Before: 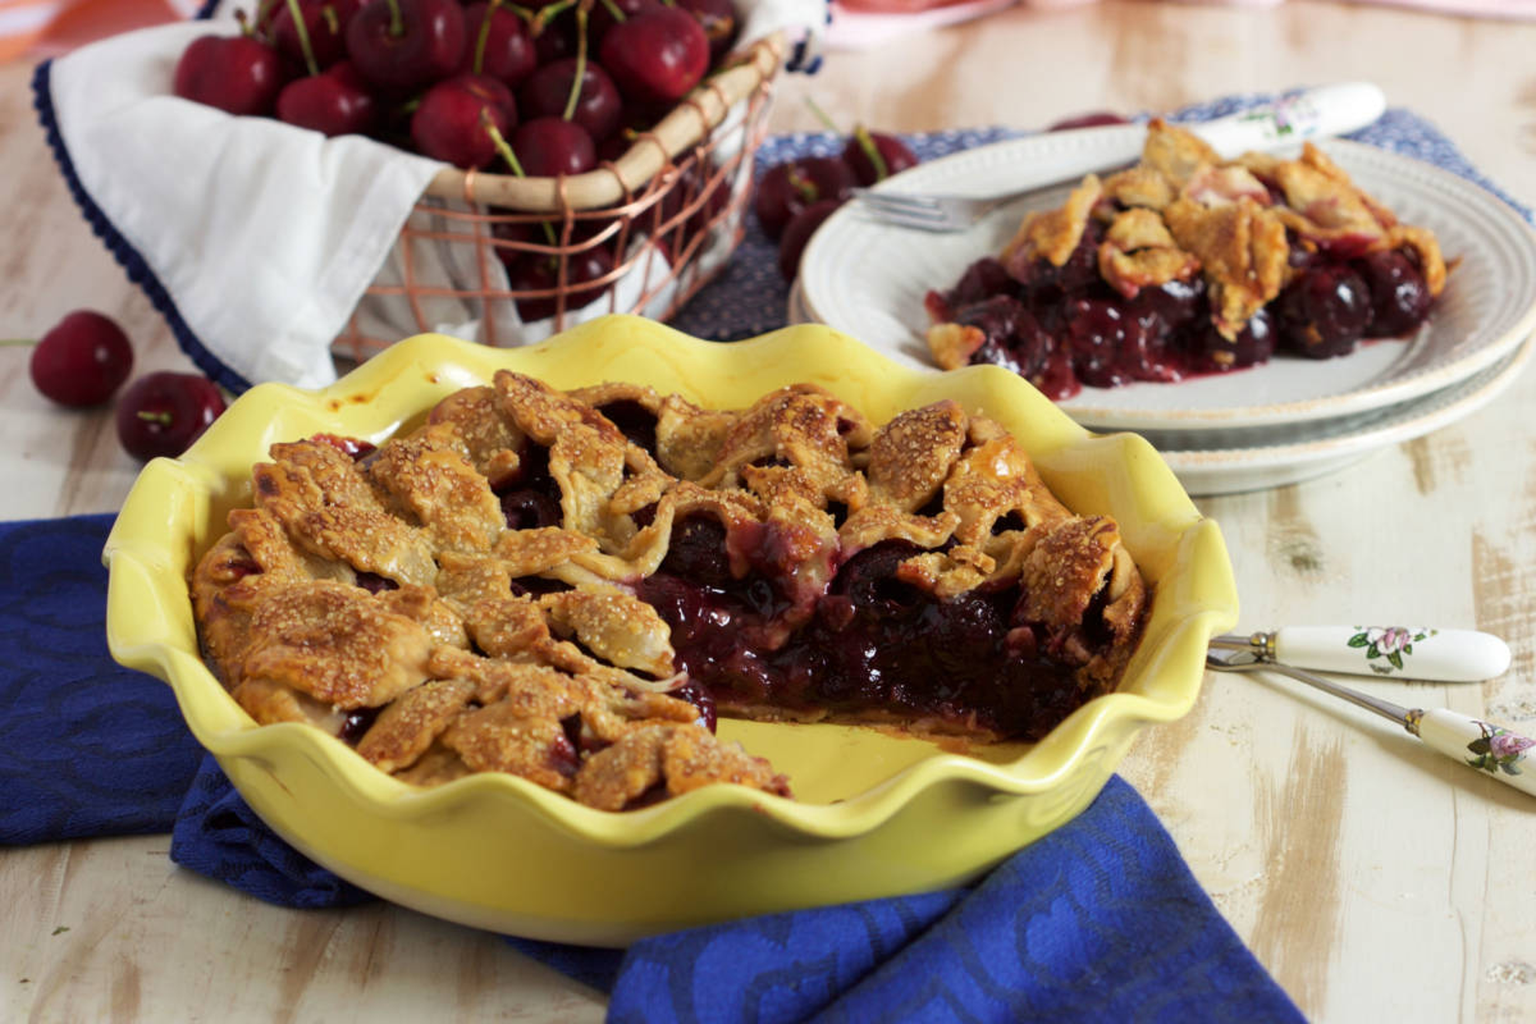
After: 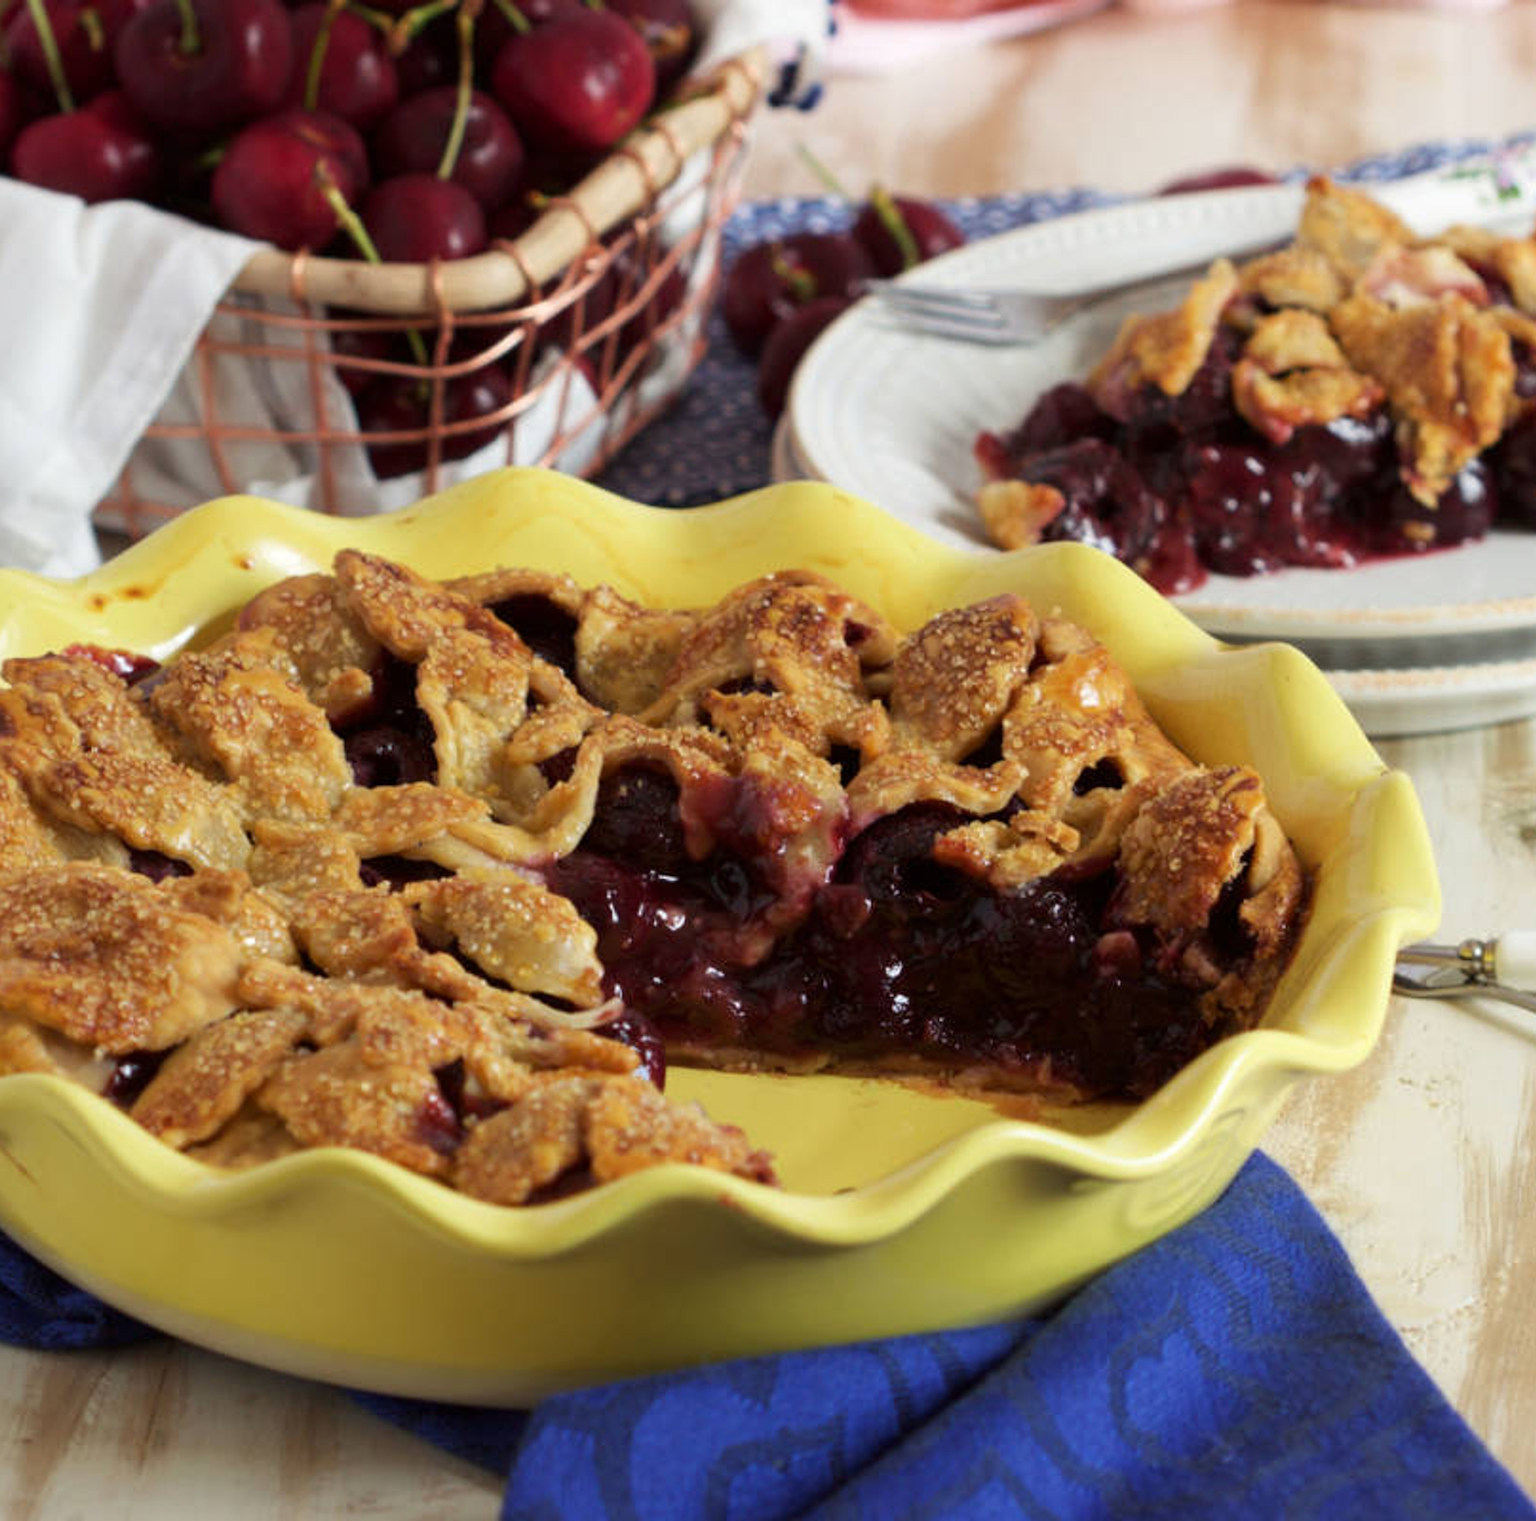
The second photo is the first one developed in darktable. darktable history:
crop and rotate: left 17.526%, right 15.152%
